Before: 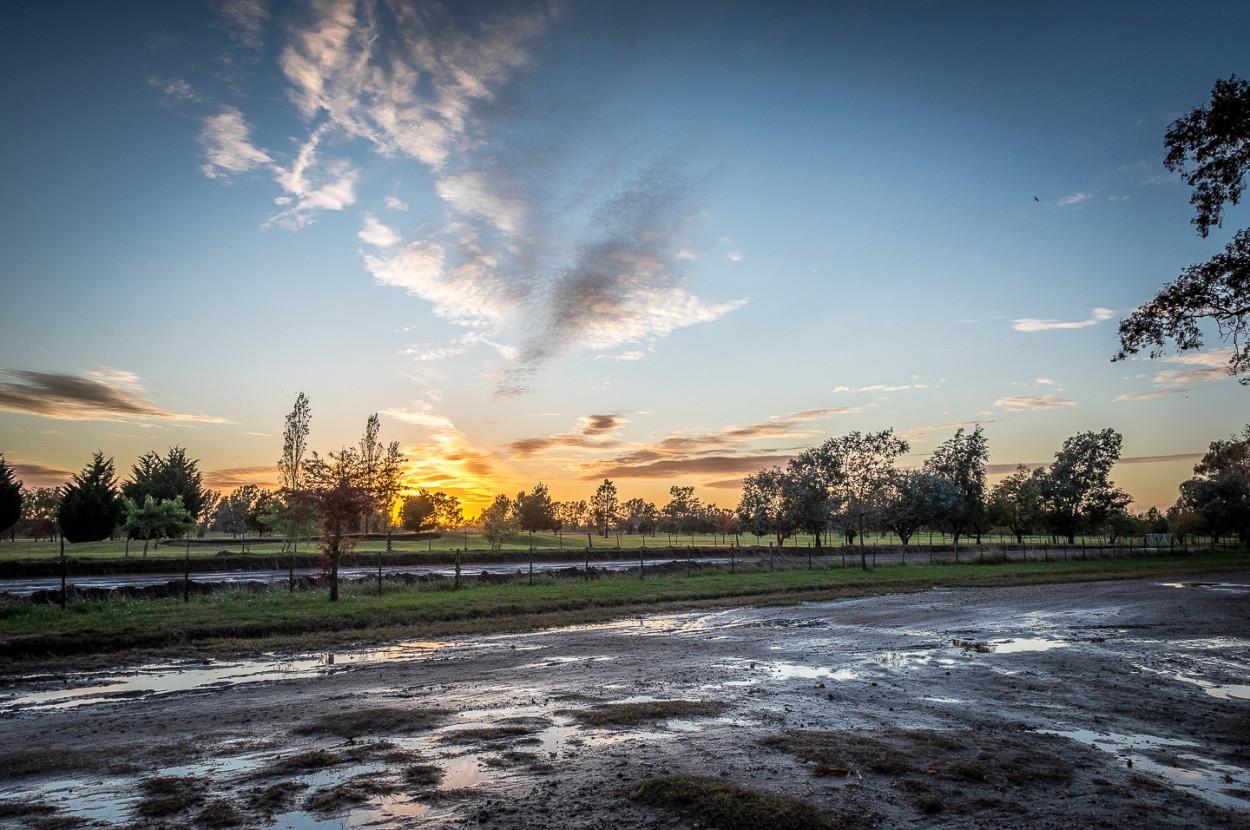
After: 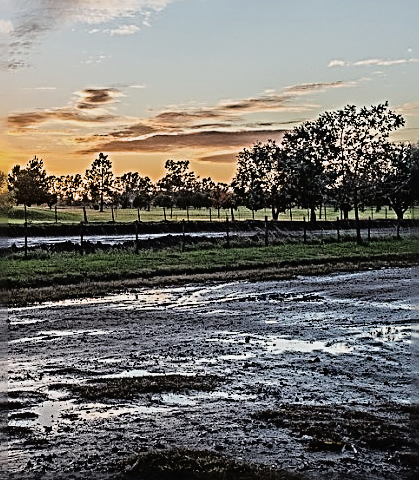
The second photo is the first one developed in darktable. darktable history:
tone curve: curves: ch0 [(0, 0.013) (0.181, 0.074) (0.337, 0.304) (0.498, 0.485) (0.78, 0.742) (0.993, 0.954)]; ch1 [(0, 0) (0.294, 0.184) (0.359, 0.34) (0.362, 0.35) (0.43, 0.41) (0.469, 0.463) (0.495, 0.502) (0.54, 0.563) (0.612, 0.641) (1, 1)]; ch2 [(0, 0) (0.44, 0.437) (0.495, 0.502) (0.524, 0.534) (0.557, 0.56) (0.634, 0.654) (0.728, 0.722) (1, 1)], color space Lab, linked channels, preserve colors none
sharpen: radius 3.16, amount 1.718
filmic rgb: black relative exposure -11.34 EV, white relative exposure 3.26 EV, hardness 6.75
crop: left 40.464%, top 39.355%, right 25.958%, bottom 2.72%
